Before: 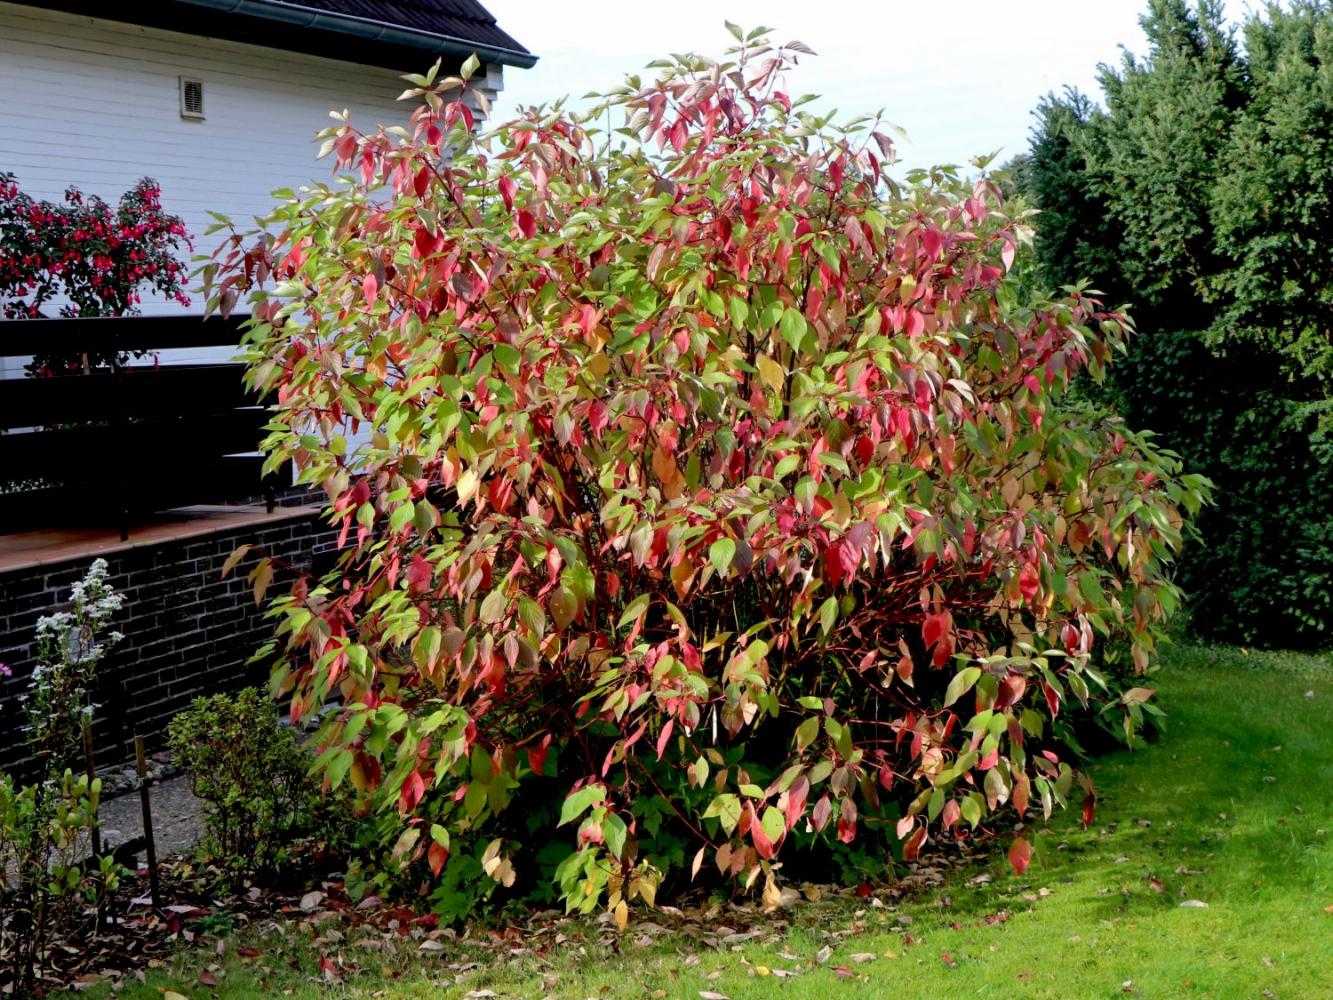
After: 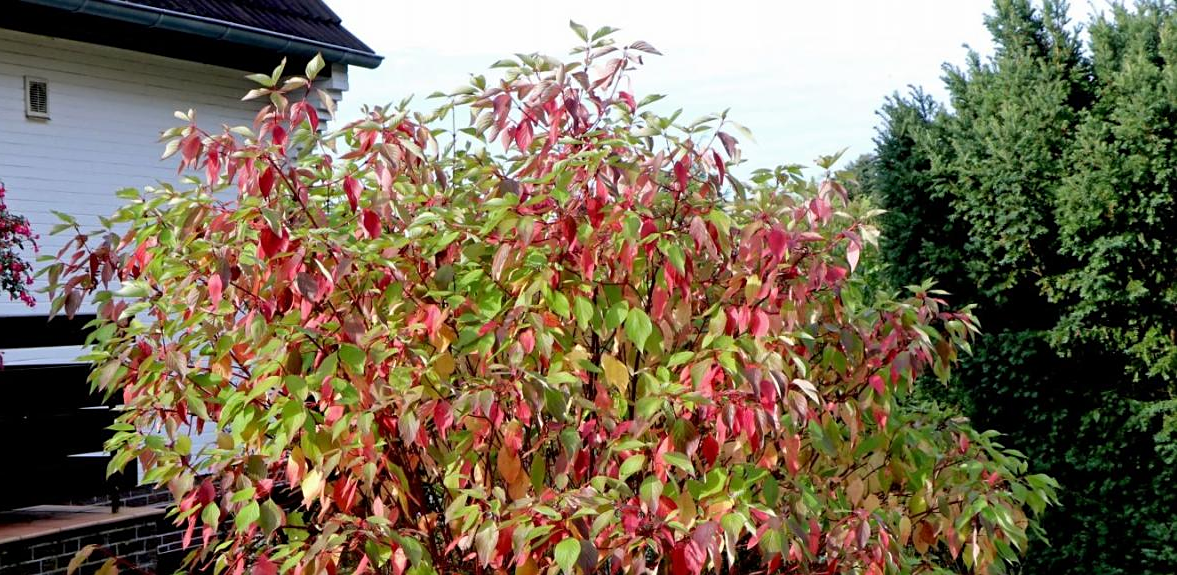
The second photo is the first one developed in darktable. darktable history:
sharpen: amount 0.213
crop and rotate: left 11.698%, bottom 42.402%
